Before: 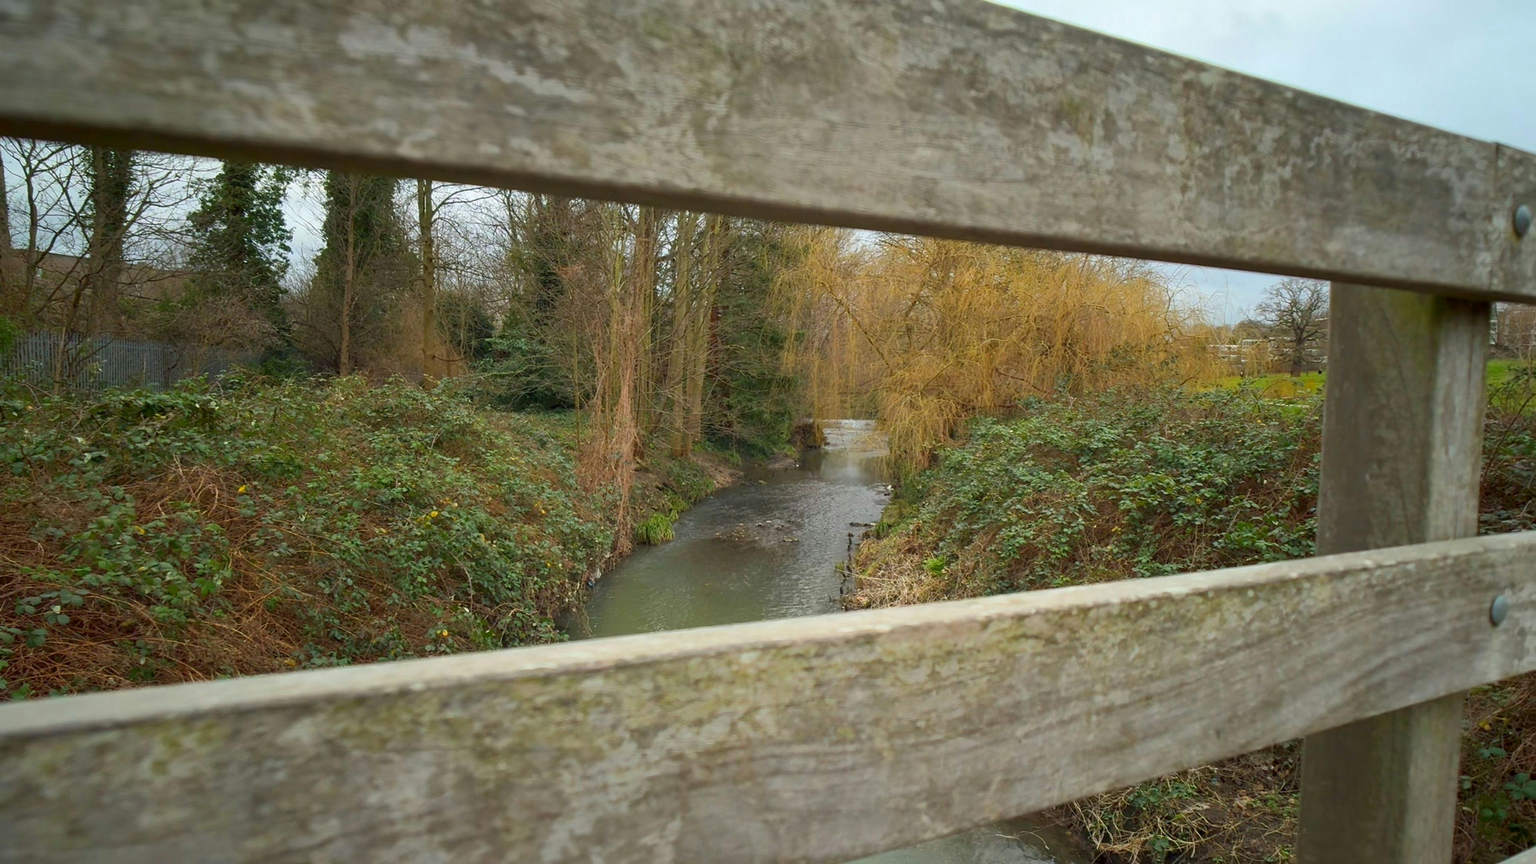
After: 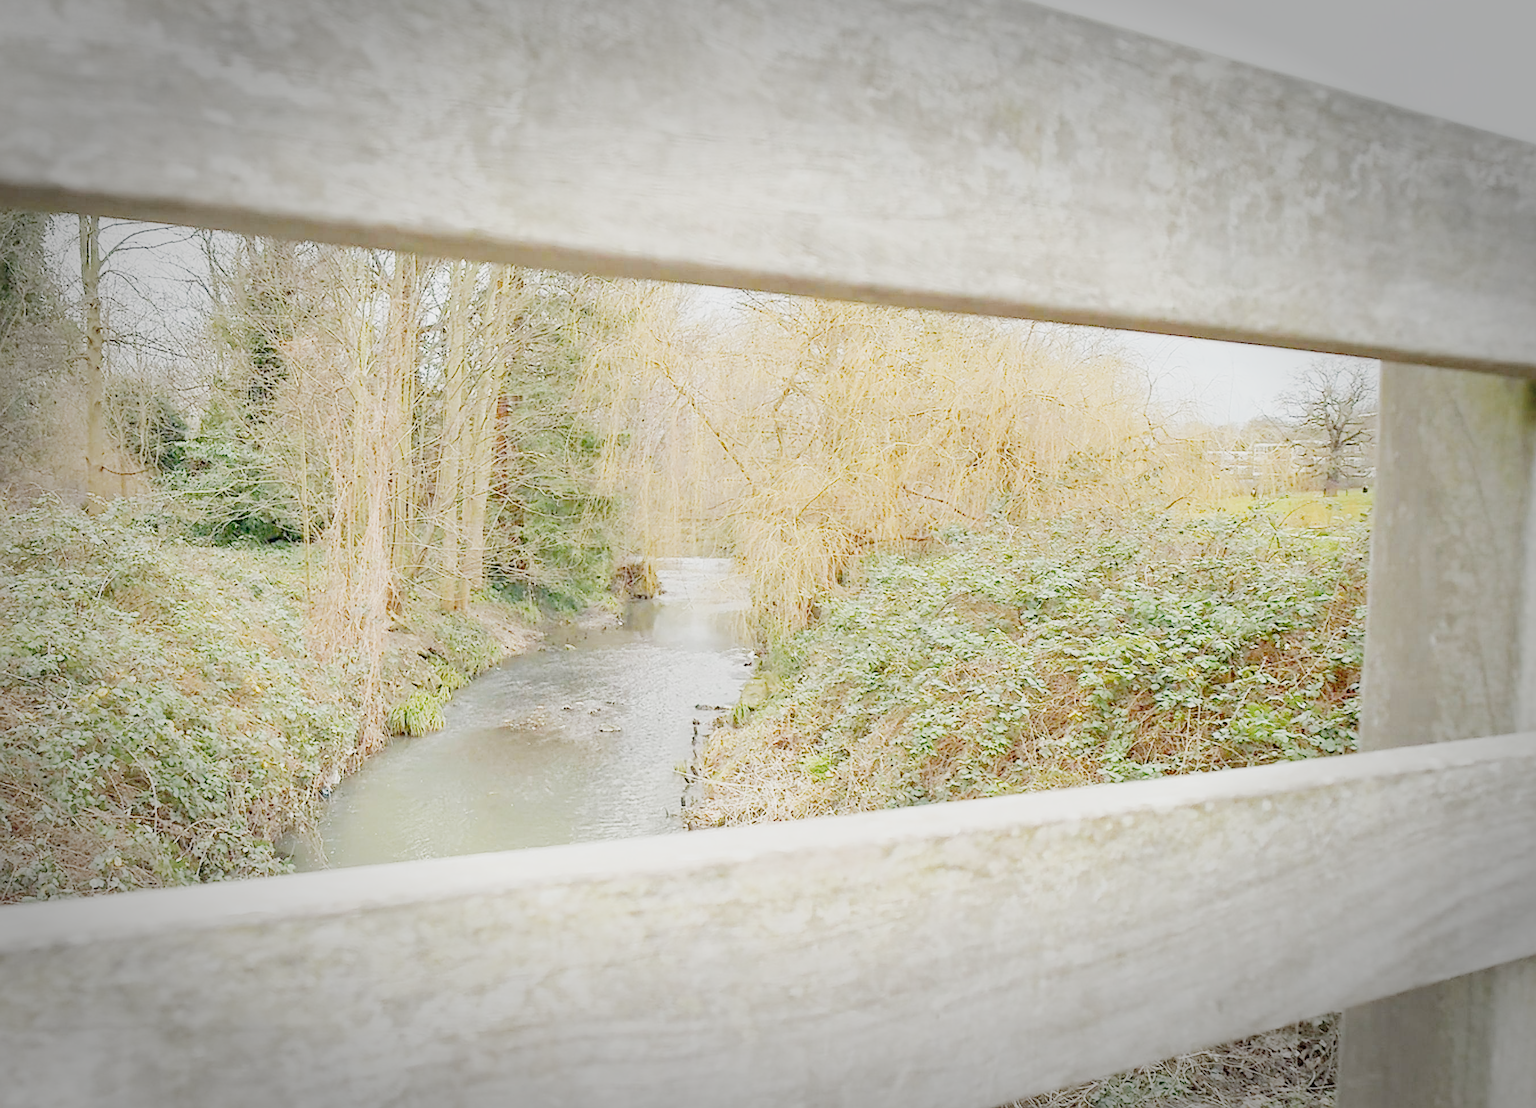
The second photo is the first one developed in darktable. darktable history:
sharpen: radius 1.393, amount 1.24, threshold 0.603
color calibration: gray › normalize channels true, x 0.343, y 0.357, temperature 5116.53 K, gamut compression 0.005
crop and rotate: left 23.607%, top 3.342%, right 6.229%, bottom 6.61%
color correction: highlights b* -0.036, saturation 0.799
vignetting: fall-off start 70.5%, width/height ratio 1.334
tone curve: curves: ch0 [(0, 0.005) (0.103, 0.097) (0.18, 0.207) (0.384, 0.465) (0.491, 0.585) (0.629, 0.726) (0.84, 0.866) (1, 0.947)]; ch1 [(0, 0) (0.172, 0.123) (0.324, 0.253) (0.396, 0.388) (0.478, 0.461) (0.499, 0.497) (0.532, 0.515) (0.57, 0.584) (0.635, 0.675) (0.805, 0.892) (1, 1)]; ch2 [(0, 0) (0.411, 0.424) (0.496, 0.501) (0.515, 0.507) (0.553, 0.562) (0.604, 0.642) (0.708, 0.768) (0.839, 0.916) (1, 1)], preserve colors none
filmic rgb: middle gray luminance 3.29%, black relative exposure -5.98 EV, white relative exposure 6.39 EV, dynamic range scaling 22.05%, target black luminance 0%, hardness 2.32, latitude 45.67%, contrast 0.78, highlights saturation mix 99.41%, shadows ↔ highlights balance 0.037%, preserve chrominance no, color science v3 (2019), use custom middle-gray values true
